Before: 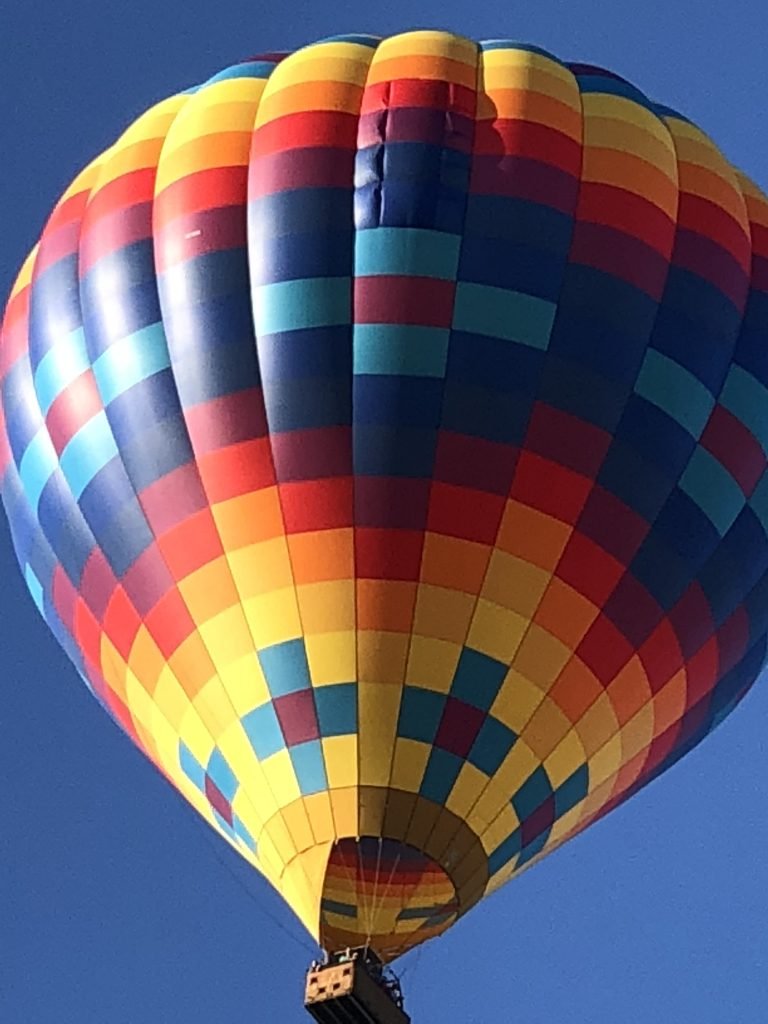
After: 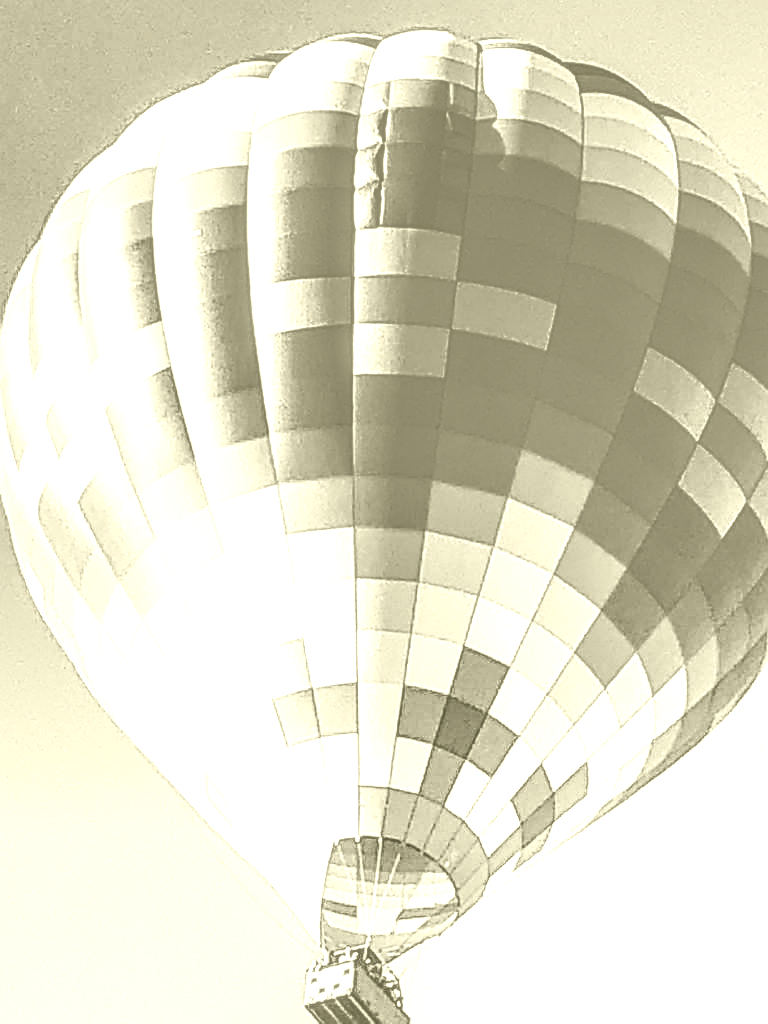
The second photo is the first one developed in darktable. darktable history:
local contrast: highlights 115%, shadows 42%, detail 293%
white balance: emerald 1
base curve: curves: ch0 [(0, 0.024) (0.055, 0.065) (0.121, 0.166) (0.236, 0.319) (0.693, 0.726) (1, 1)], preserve colors none
colorize: hue 43.2°, saturation 40%, version 1
tone curve: curves: ch0 [(0, 0.021) (0.049, 0.044) (0.157, 0.131) (0.365, 0.359) (0.499, 0.517) (0.675, 0.667) (0.856, 0.83) (1, 0.969)]; ch1 [(0, 0) (0.302, 0.309) (0.433, 0.443) (0.472, 0.47) (0.502, 0.503) (0.527, 0.516) (0.564, 0.557) (0.614, 0.645) (0.677, 0.722) (0.859, 0.889) (1, 1)]; ch2 [(0, 0) (0.33, 0.301) (0.447, 0.44) (0.487, 0.496) (0.502, 0.501) (0.535, 0.537) (0.565, 0.558) (0.608, 0.624) (1, 1)], color space Lab, independent channels, preserve colors none
graduated density: density -3.9 EV
contrast brightness saturation: contrast 0.24, brightness 0.26, saturation 0.39
sharpen: on, module defaults
